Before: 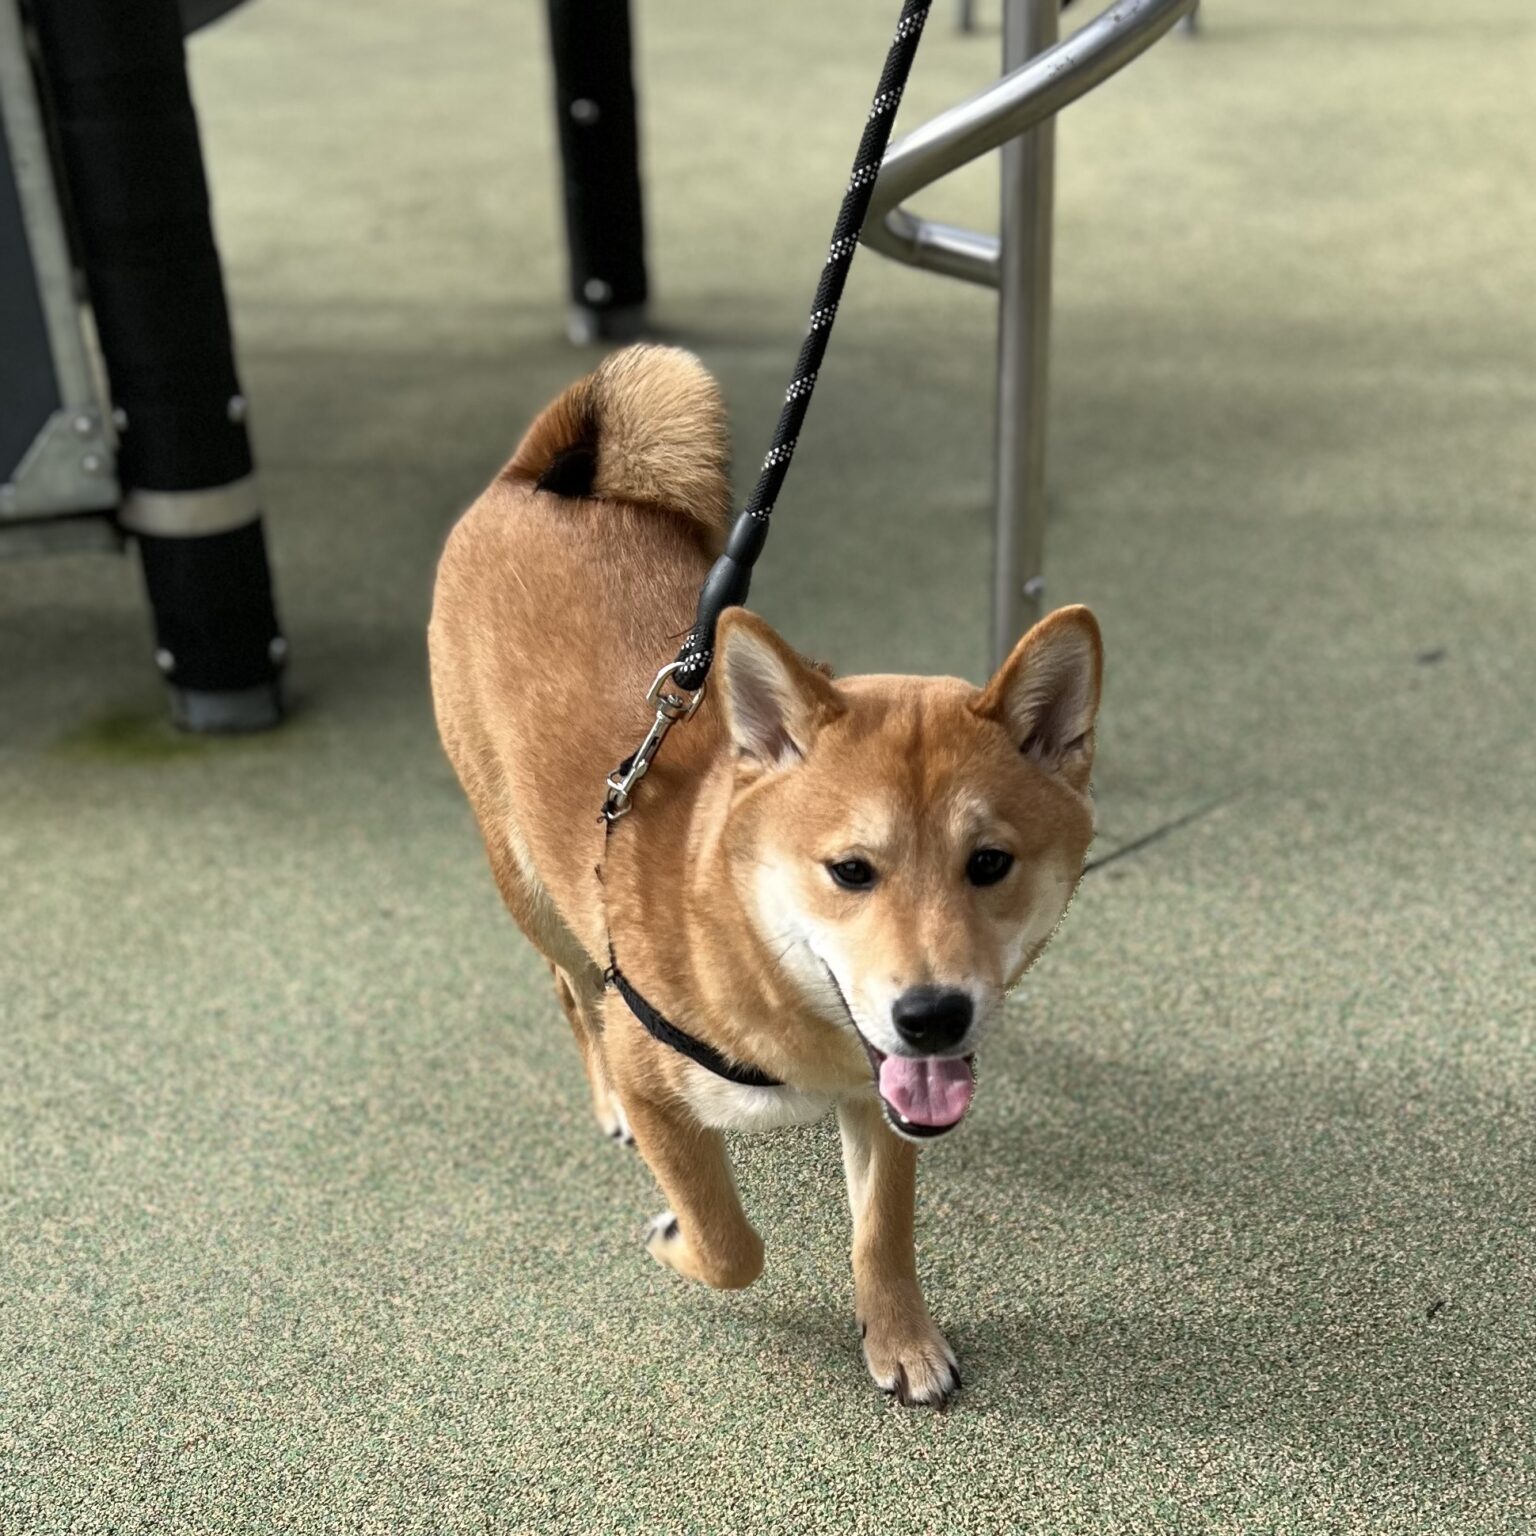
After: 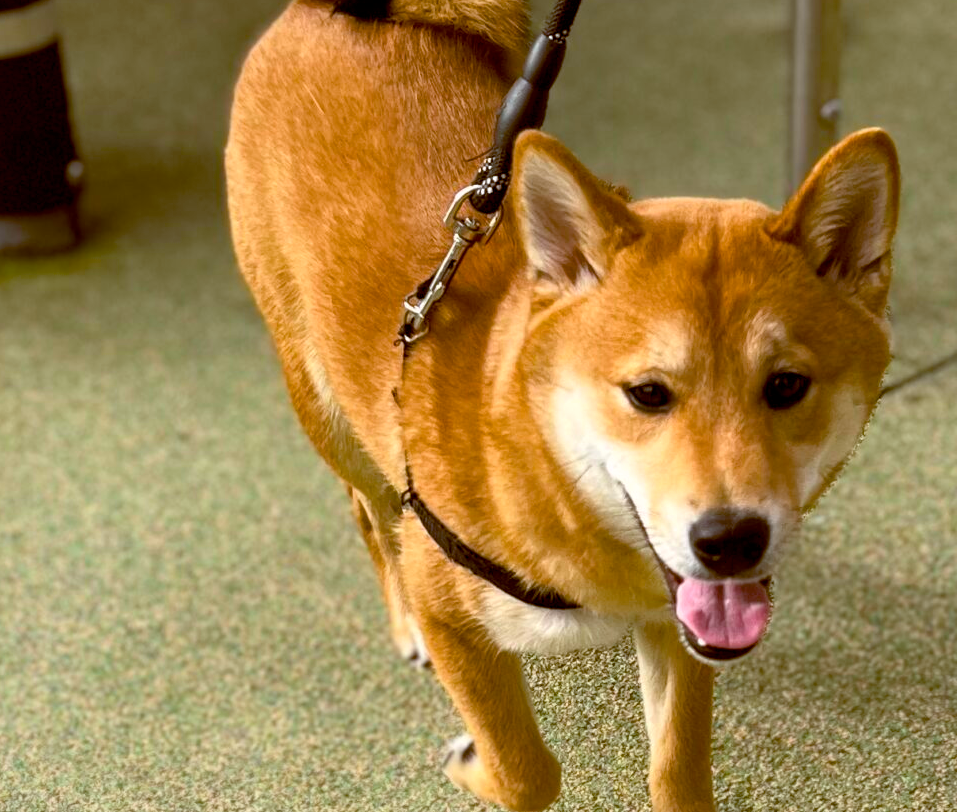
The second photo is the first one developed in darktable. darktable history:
crop: left 13.242%, top 31.115%, right 24.452%, bottom 16.013%
color balance rgb: shadows lift › chroma 2.008%, shadows lift › hue 217.07°, global offset › chroma 0.4%, global offset › hue 34.51°, perceptual saturation grading › global saturation 29.435%, global vibrance 12.779%
